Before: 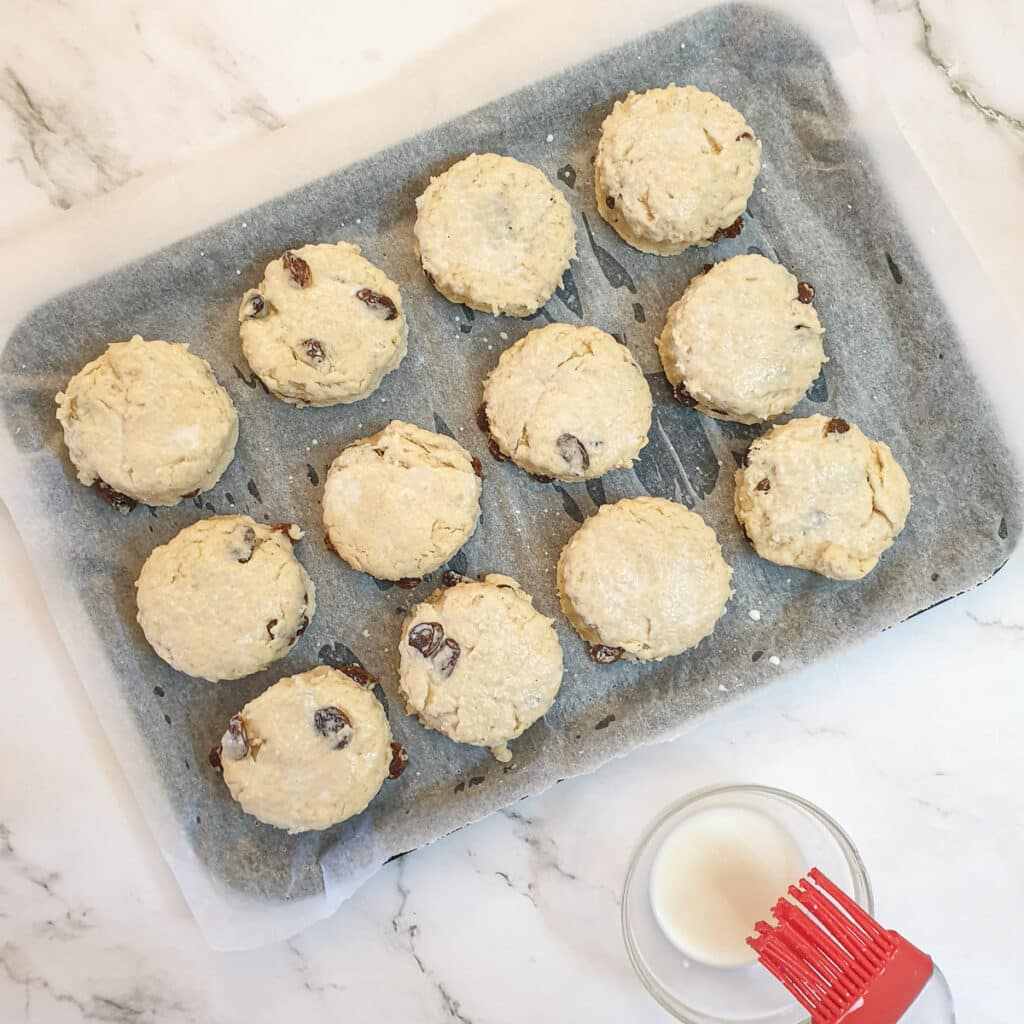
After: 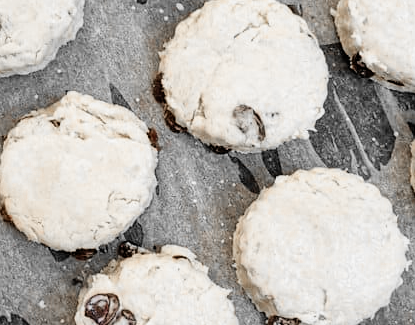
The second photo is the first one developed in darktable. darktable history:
color zones: curves: ch0 [(0, 0.497) (0.096, 0.361) (0.221, 0.538) (0.429, 0.5) (0.571, 0.5) (0.714, 0.5) (0.857, 0.5) (1, 0.497)]; ch1 [(0, 0.5) (0.143, 0.5) (0.257, -0.002) (0.429, 0.04) (0.571, -0.001) (0.714, -0.015) (0.857, 0.024) (1, 0.5)]
filmic rgb: black relative exposure -4 EV, white relative exposure 2.98 EV, threshold 3.05 EV, hardness 2.99, contrast 1.384, enable highlight reconstruction true
crop: left 31.667%, top 32.196%, right 27.747%, bottom 36.008%
